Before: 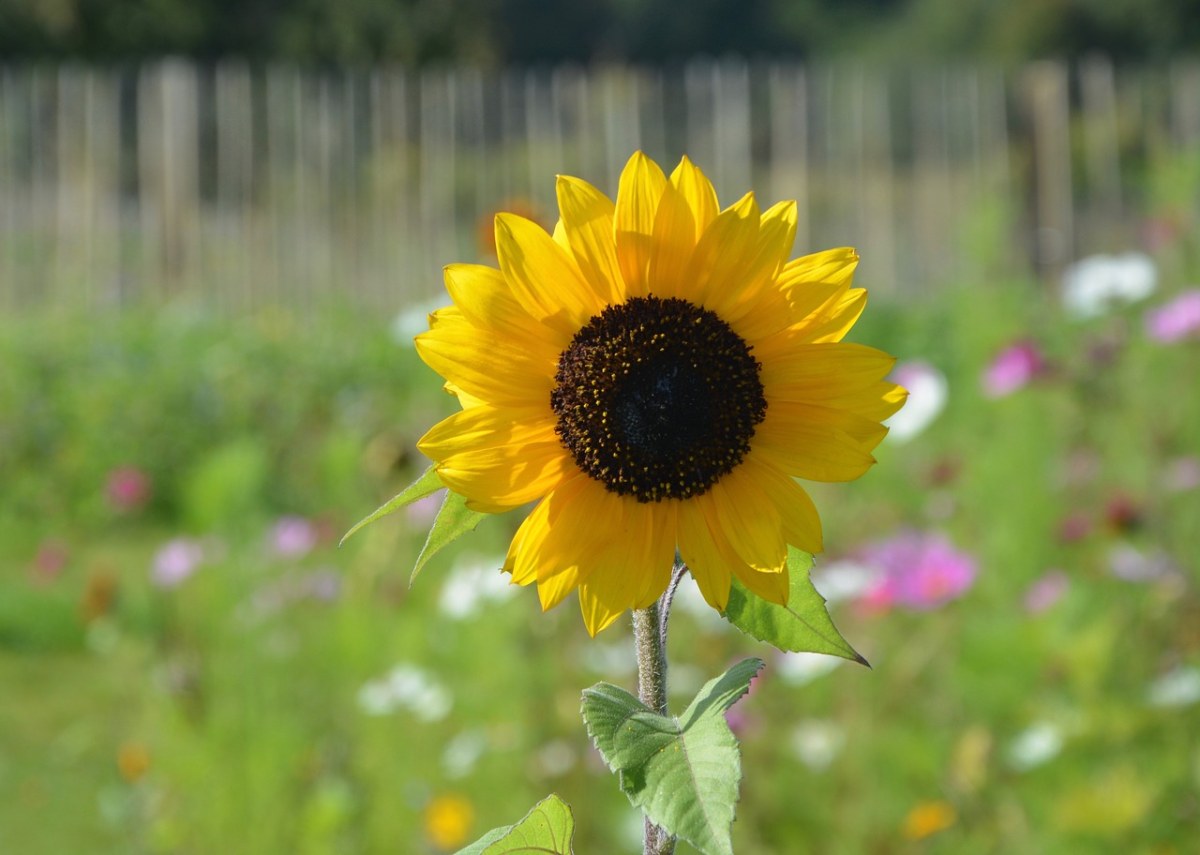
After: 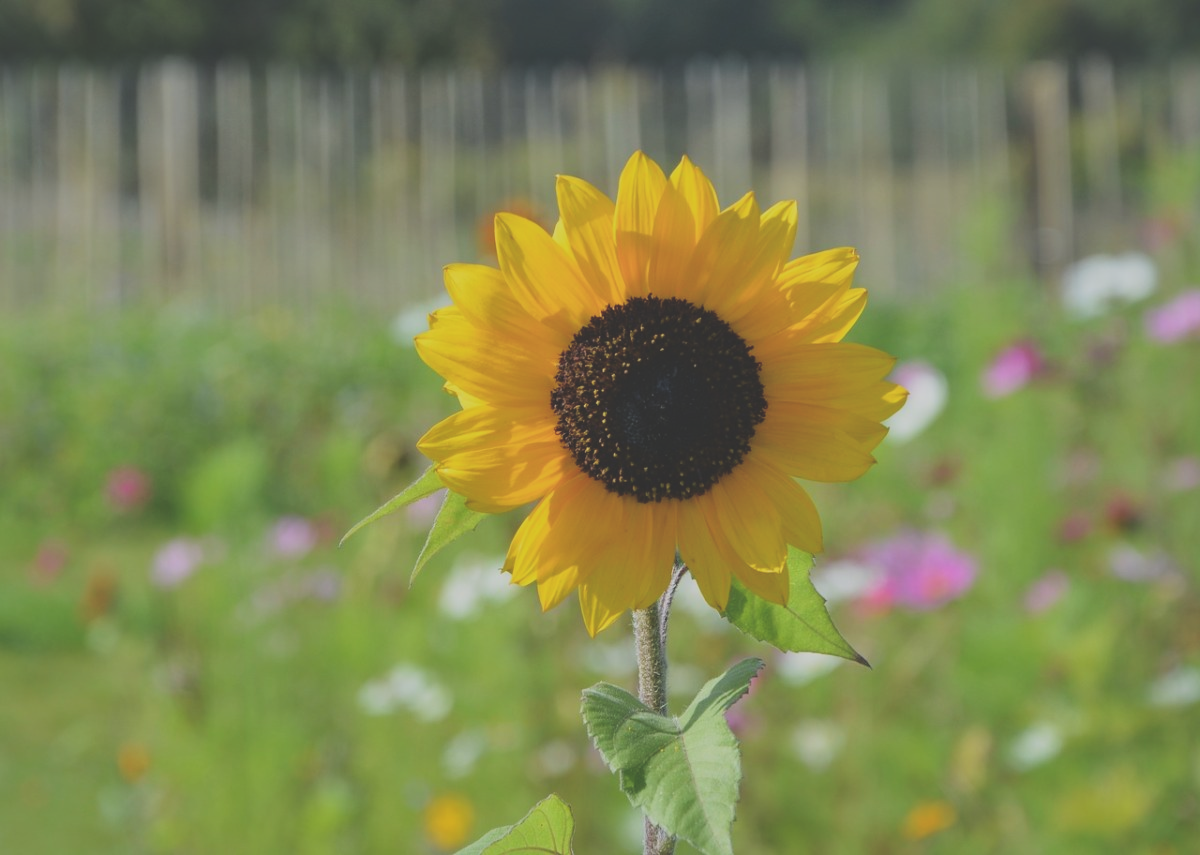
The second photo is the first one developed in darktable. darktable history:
exposure: black level correction -0.029, compensate exposure bias true, compensate highlight preservation false
shadows and highlights: on, module defaults
filmic rgb: black relative exposure -8.02 EV, white relative exposure 3.94 EV, hardness 4.22
